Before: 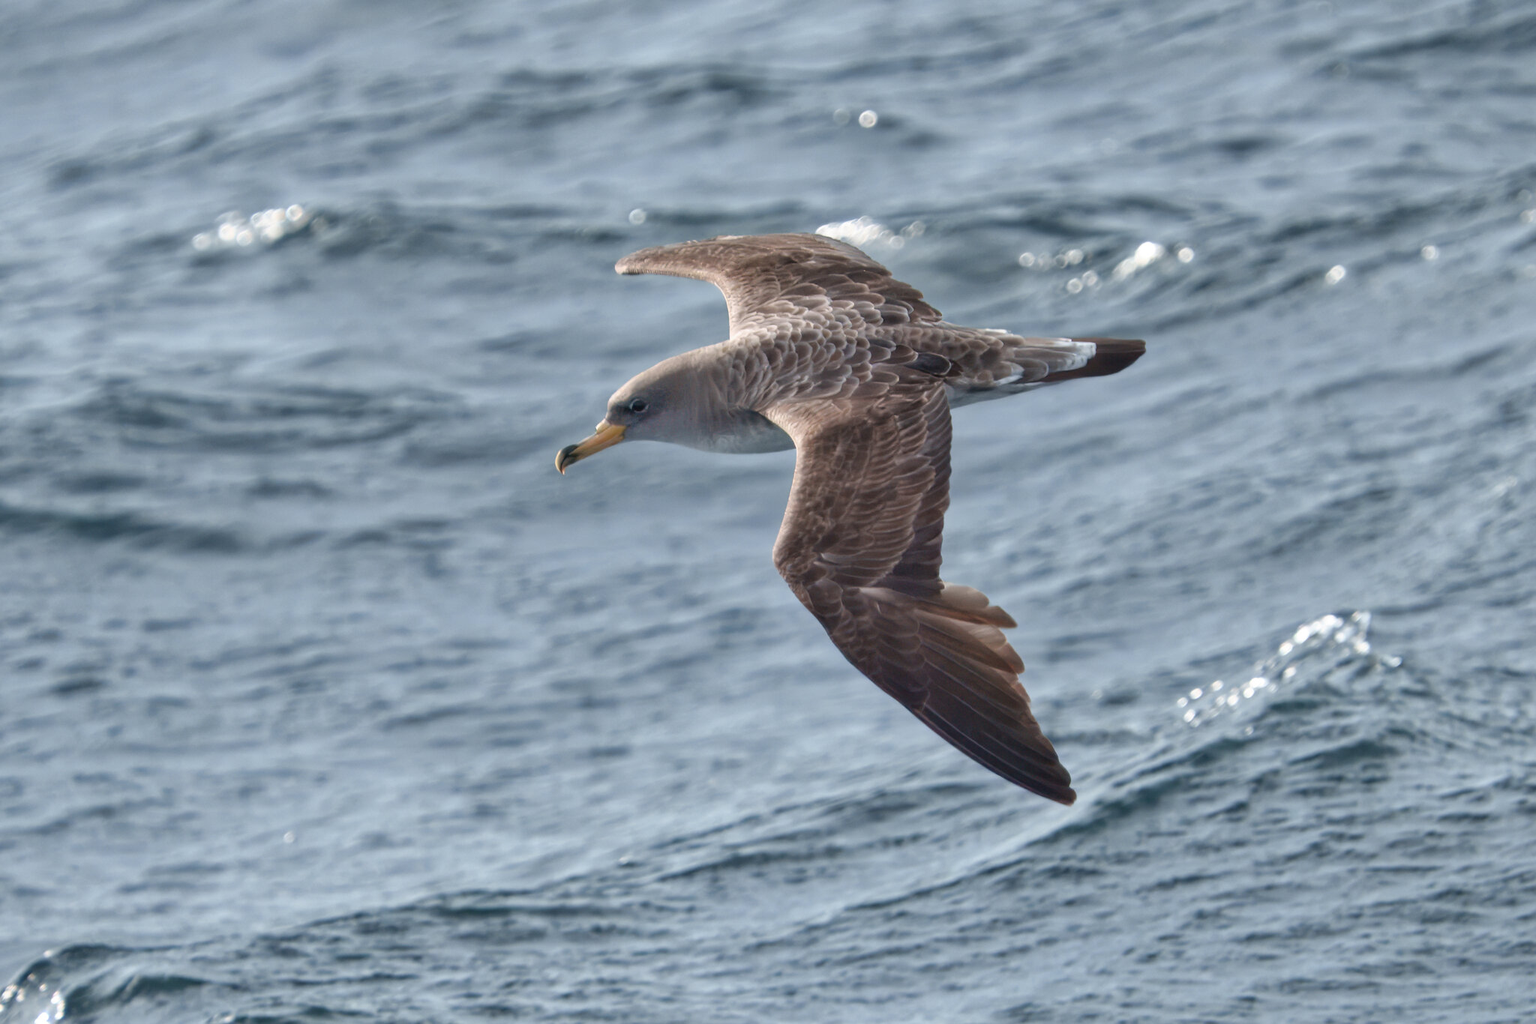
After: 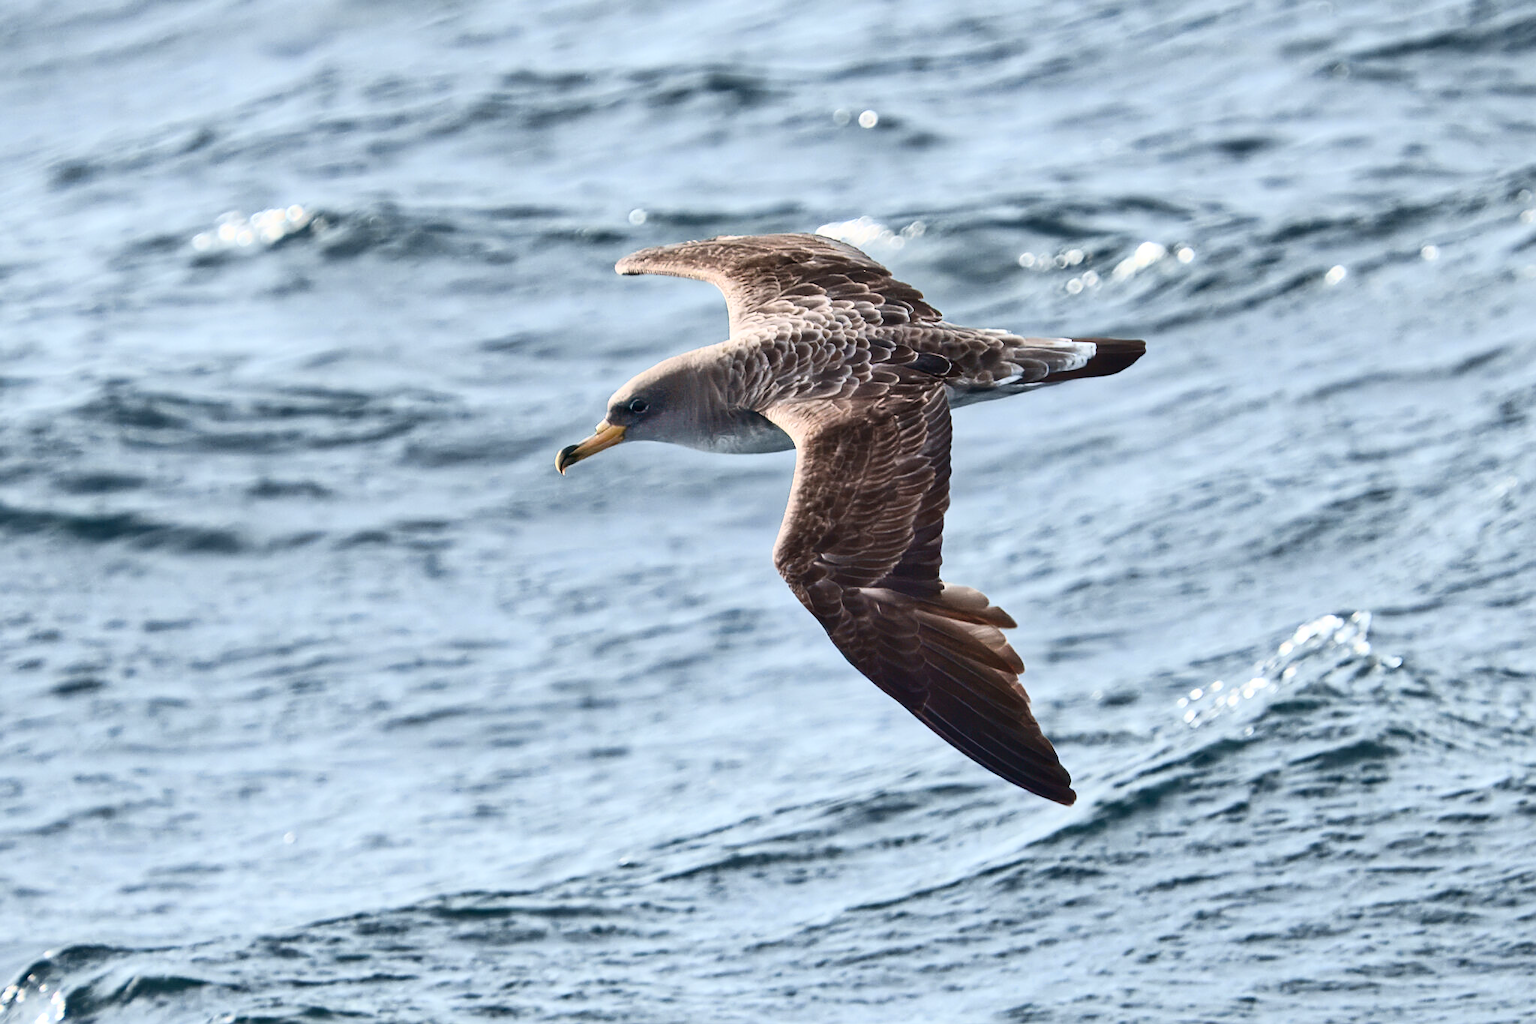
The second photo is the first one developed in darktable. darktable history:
contrast brightness saturation: contrast 0.397, brightness 0.095, saturation 0.211
sharpen: on, module defaults
